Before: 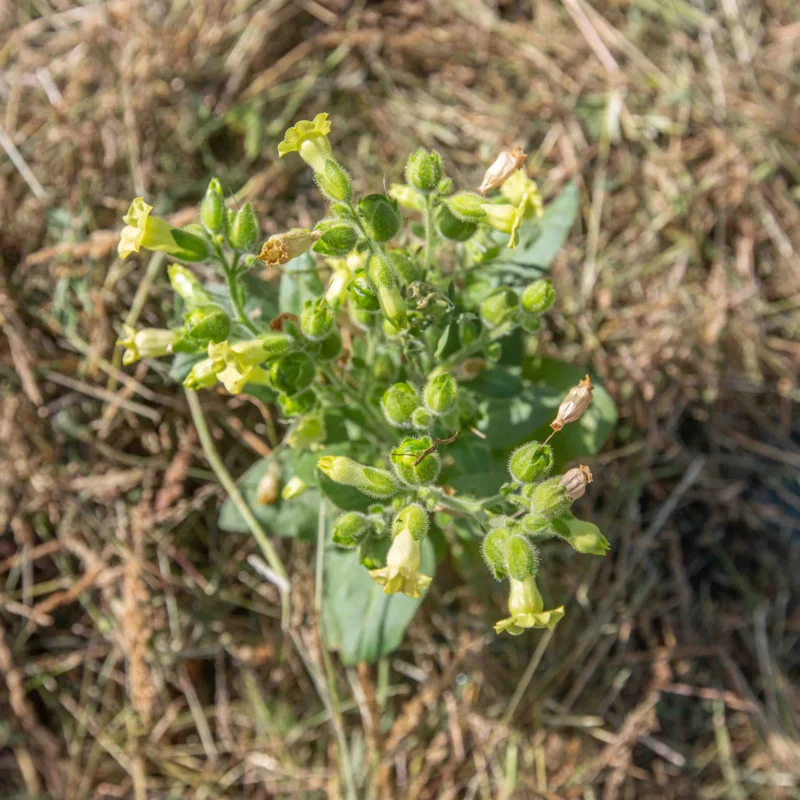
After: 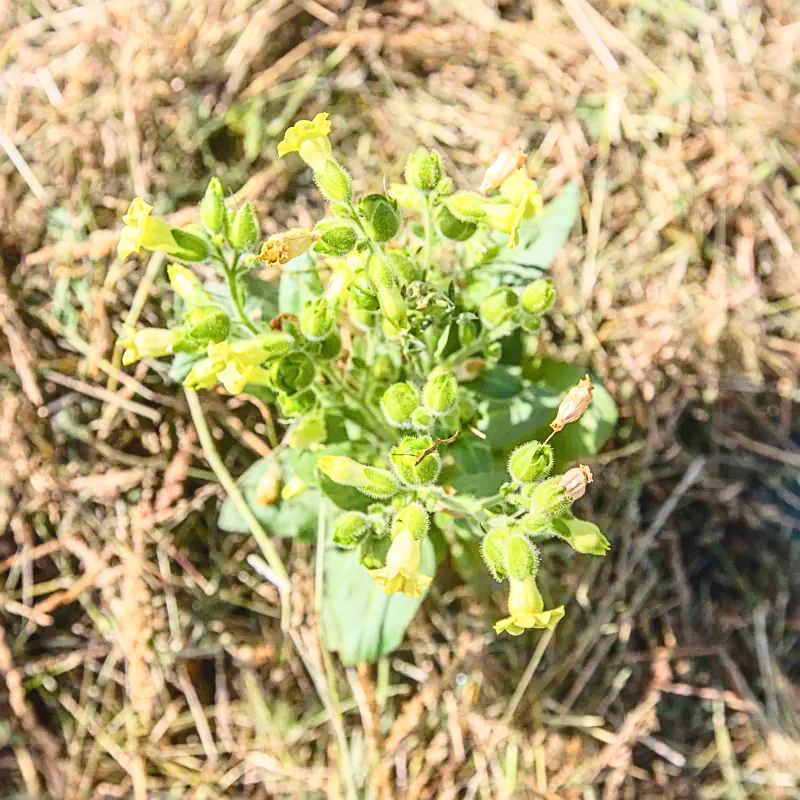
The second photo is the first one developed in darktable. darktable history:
sharpen: on, module defaults
tone curve: curves: ch0 [(0, 0) (0.003, 0.003) (0.011, 0.013) (0.025, 0.029) (0.044, 0.052) (0.069, 0.082) (0.1, 0.118) (0.136, 0.161) (0.177, 0.21) (0.224, 0.27) (0.277, 0.38) (0.335, 0.49) (0.399, 0.594) (0.468, 0.692) (0.543, 0.794) (0.623, 0.857) (0.709, 0.919) (0.801, 0.955) (0.898, 0.978) (1, 1)], color space Lab, independent channels, preserve colors none
color balance rgb: global offset › luminance 0.498%, global offset › hue 172.27°, white fulcrum 1.01 EV, perceptual saturation grading › global saturation 23.459%, perceptual saturation grading › highlights -24.069%, perceptual saturation grading › mid-tones 24.201%, perceptual saturation grading › shadows 39.945%
